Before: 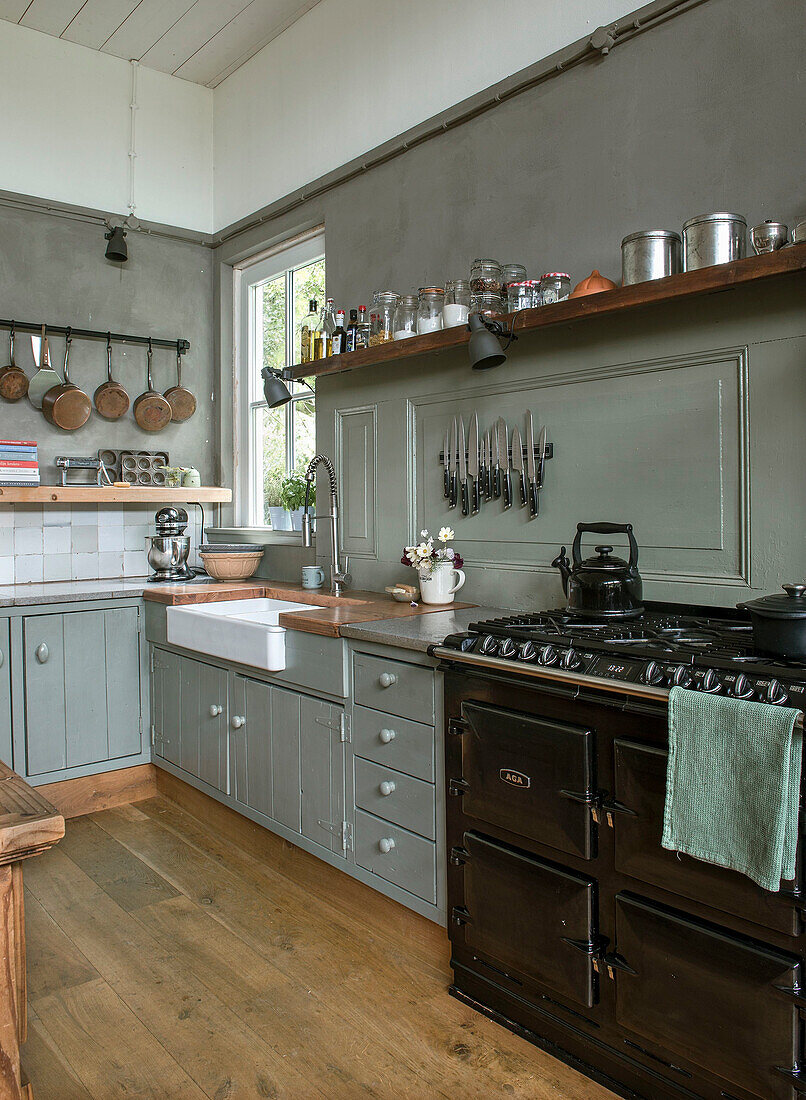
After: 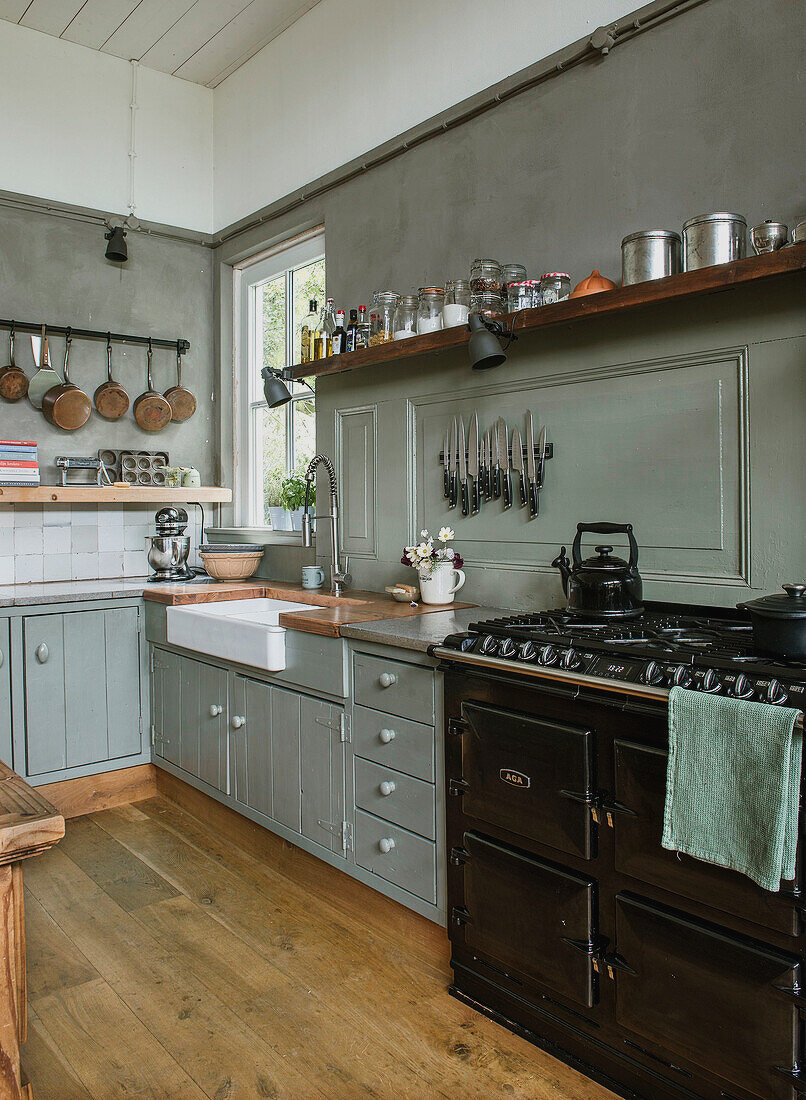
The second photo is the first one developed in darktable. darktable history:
tone curve: curves: ch0 [(0, 0.018) (0.036, 0.038) (0.15, 0.131) (0.27, 0.247) (0.545, 0.561) (0.761, 0.761) (1, 0.919)]; ch1 [(0, 0) (0.179, 0.173) (0.322, 0.32) (0.429, 0.431) (0.502, 0.5) (0.519, 0.522) (0.562, 0.588) (0.625, 0.67) (0.711, 0.745) (1, 1)]; ch2 [(0, 0) (0.29, 0.295) (0.404, 0.436) (0.497, 0.499) (0.521, 0.523) (0.561, 0.605) (0.657, 0.655) (0.712, 0.764) (1, 1)], preserve colors none
